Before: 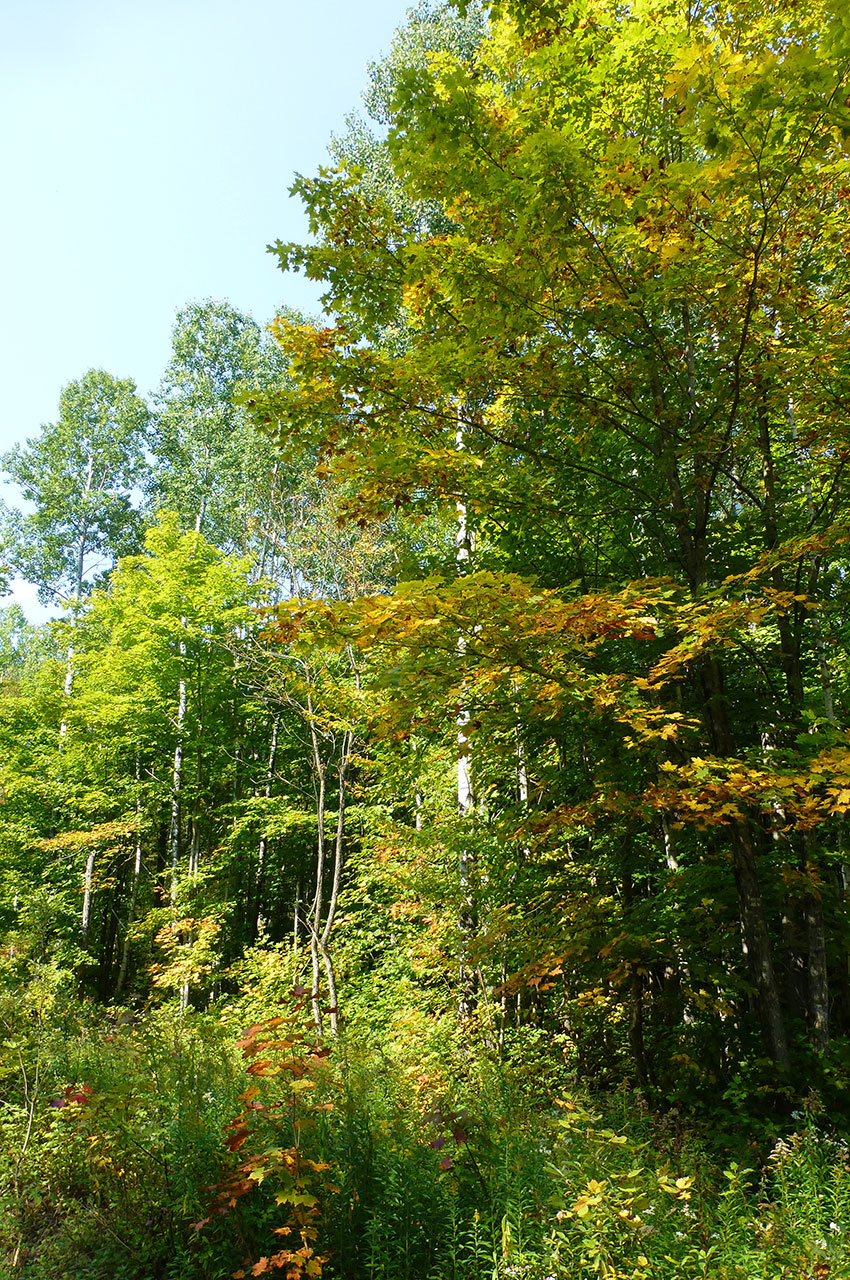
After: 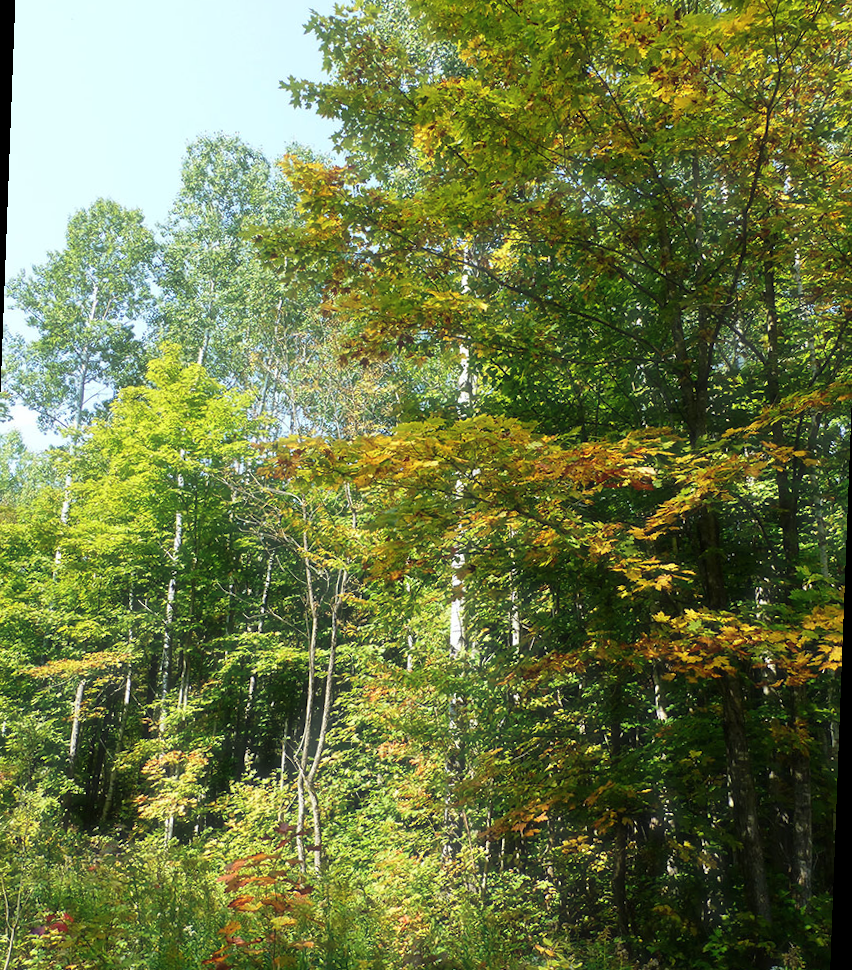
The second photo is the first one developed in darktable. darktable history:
crop and rotate: left 2.991%, top 13.302%, right 1.981%, bottom 12.636%
rotate and perspective: rotation 2.17°, automatic cropping off
haze removal: strength -0.09, distance 0.358, compatibility mode true, adaptive false
